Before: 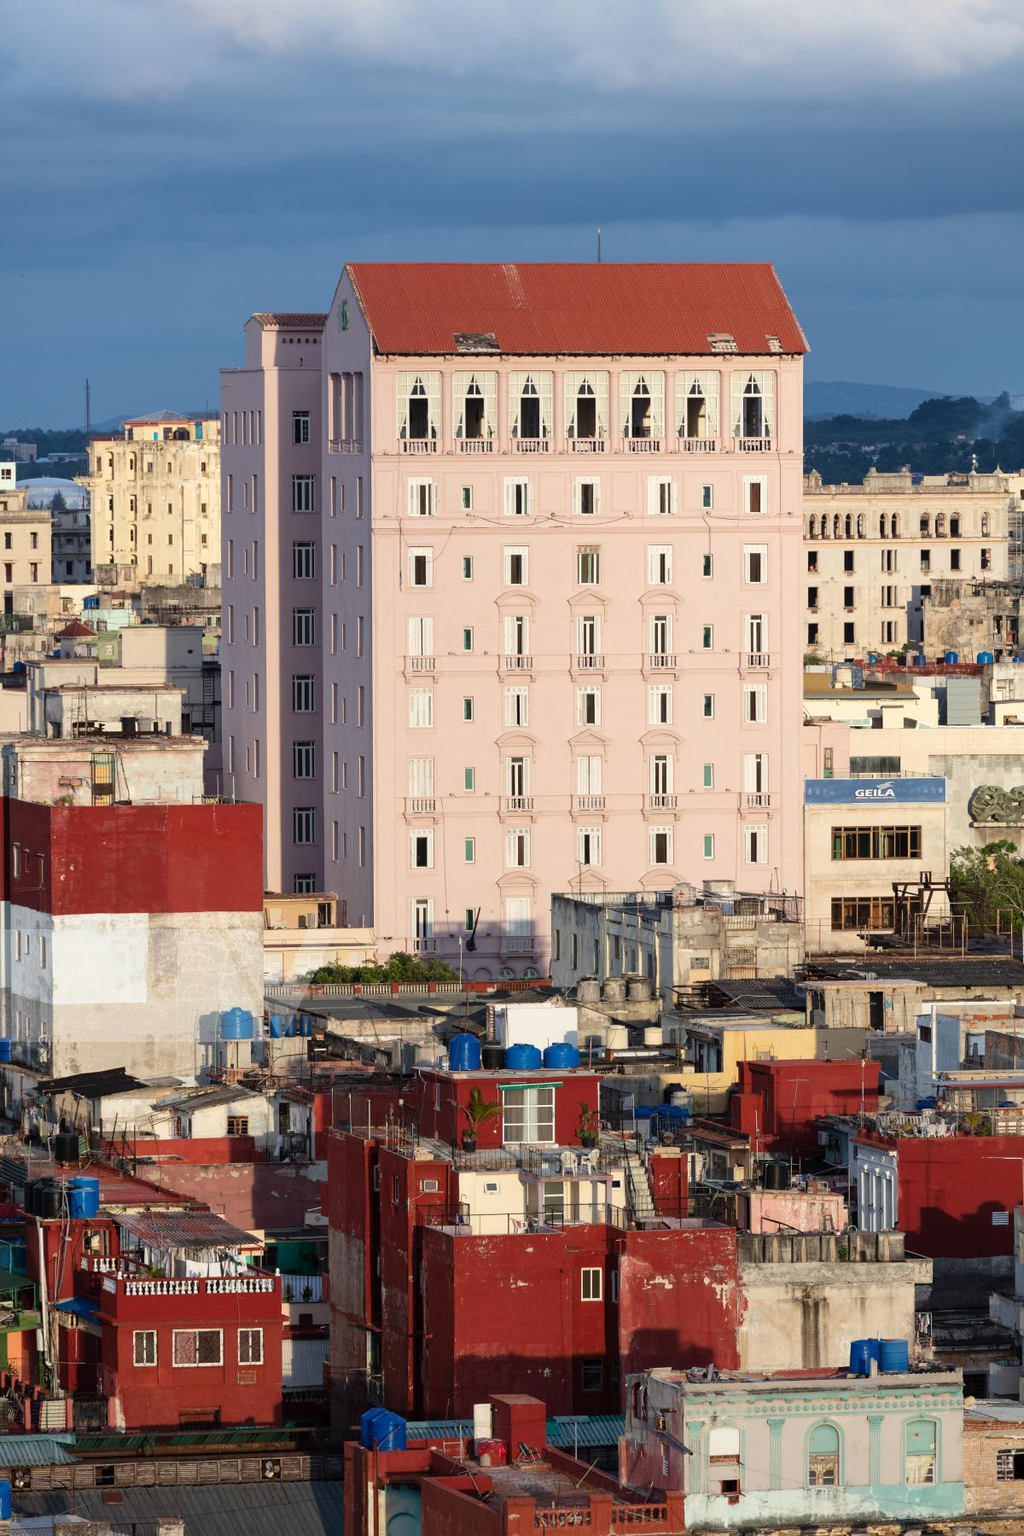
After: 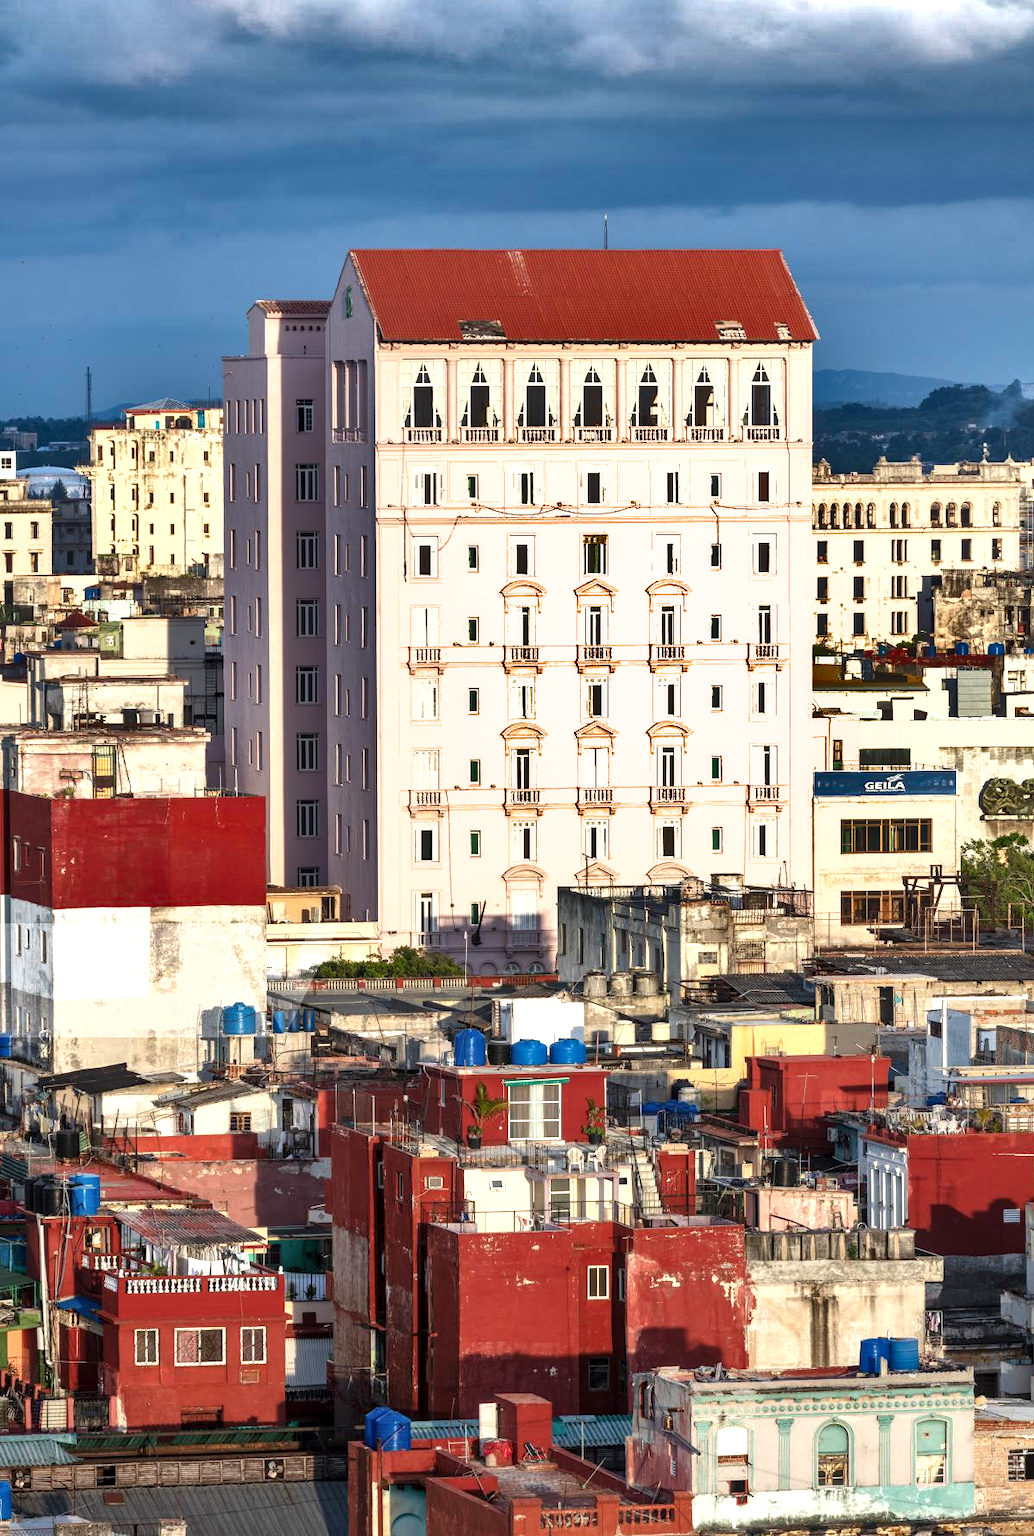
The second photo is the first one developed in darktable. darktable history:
local contrast: on, module defaults
exposure: black level correction 0, exposure 0.692 EV, compensate highlight preservation false
crop: top 1.057%, right 0.027%
shadows and highlights: shadows 20.98, highlights -81.86, soften with gaussian
